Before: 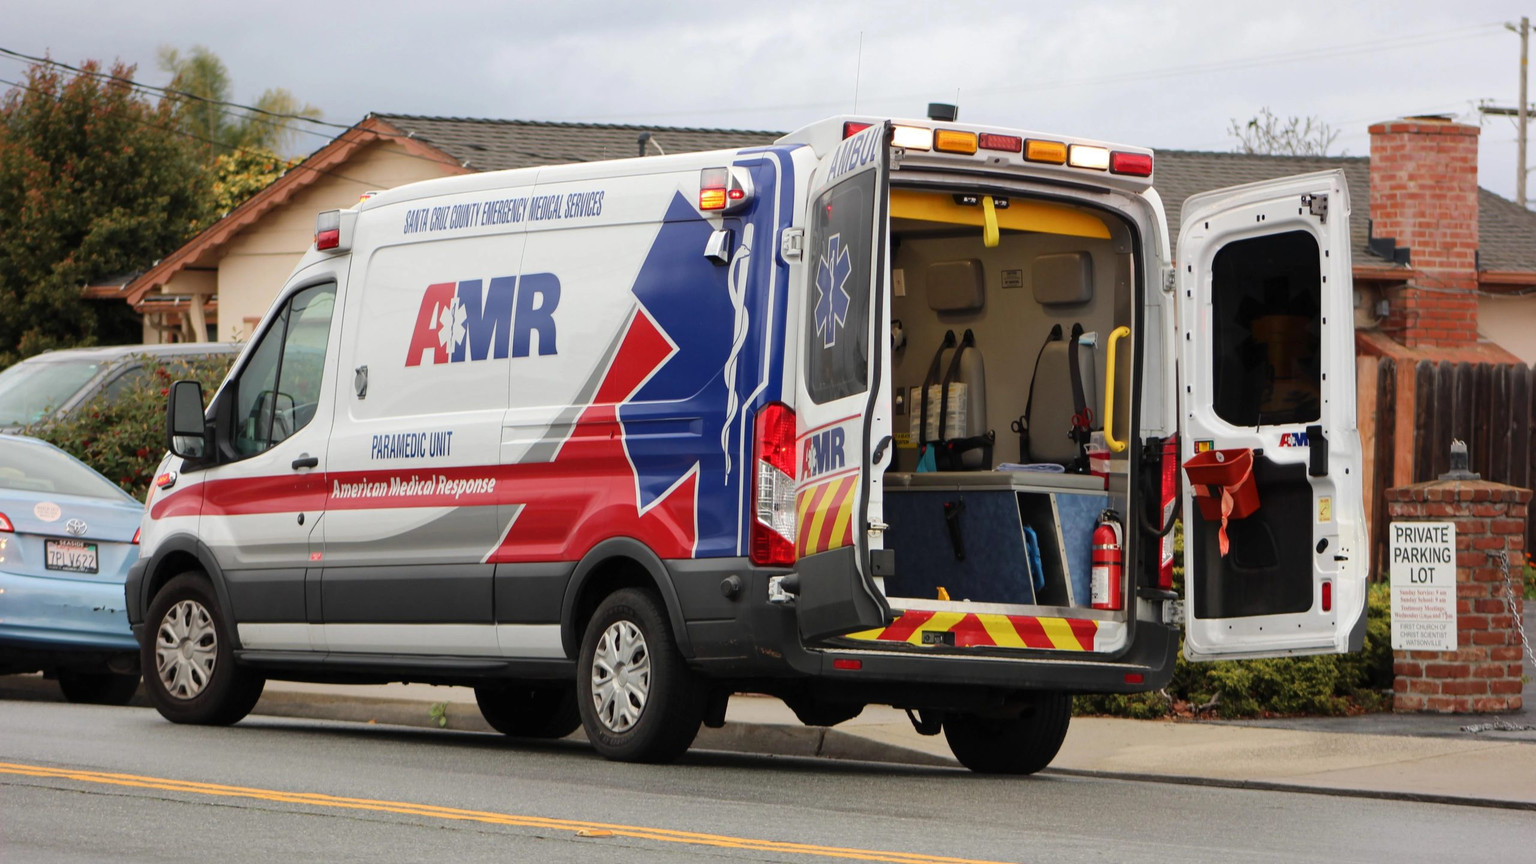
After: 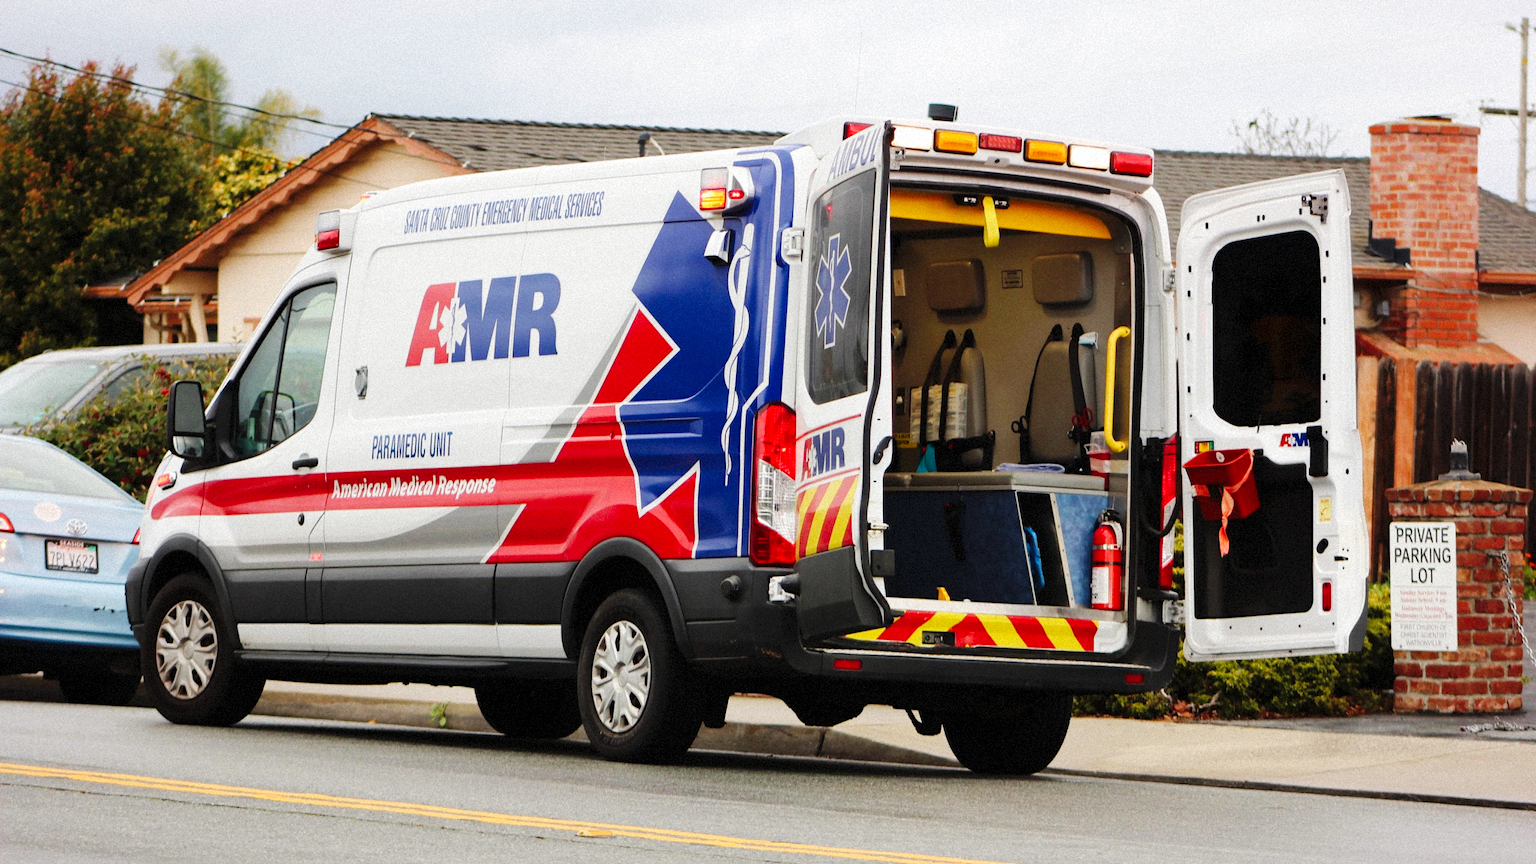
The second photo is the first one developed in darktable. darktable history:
base curve: curves: ch0 [(0, 0) (0.036, 0.025) (0.121, 0.166) (0.206, 0.329) (0.605, 0.79) (1, 1)], preserve colors none
grain: mid-tones bias 0%
